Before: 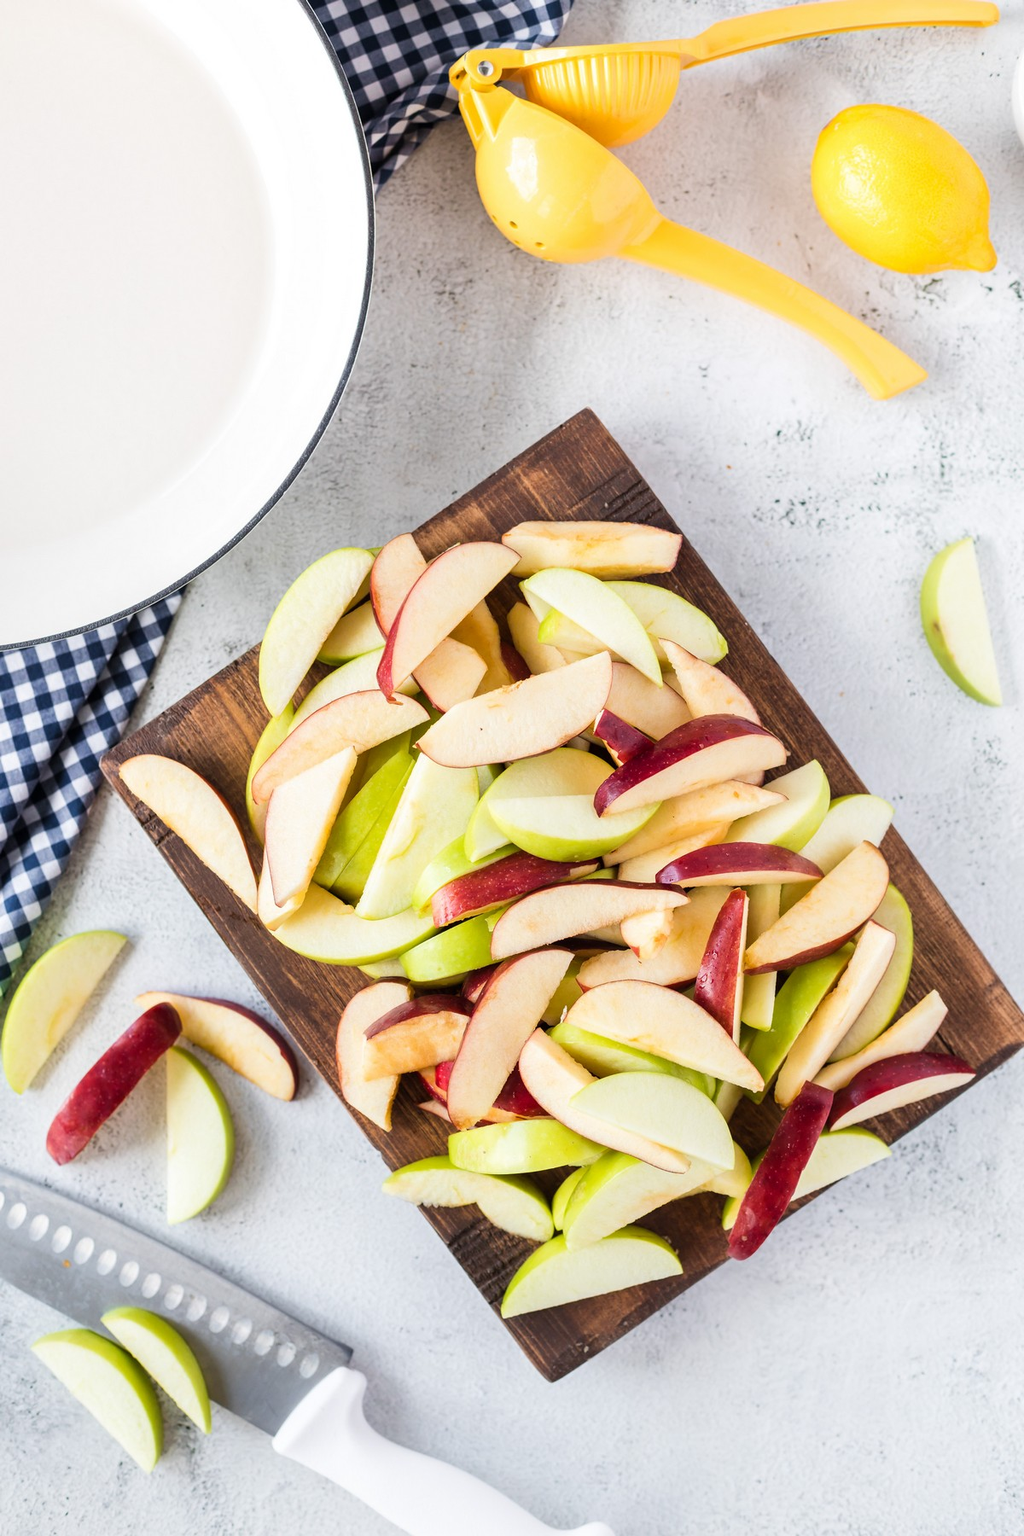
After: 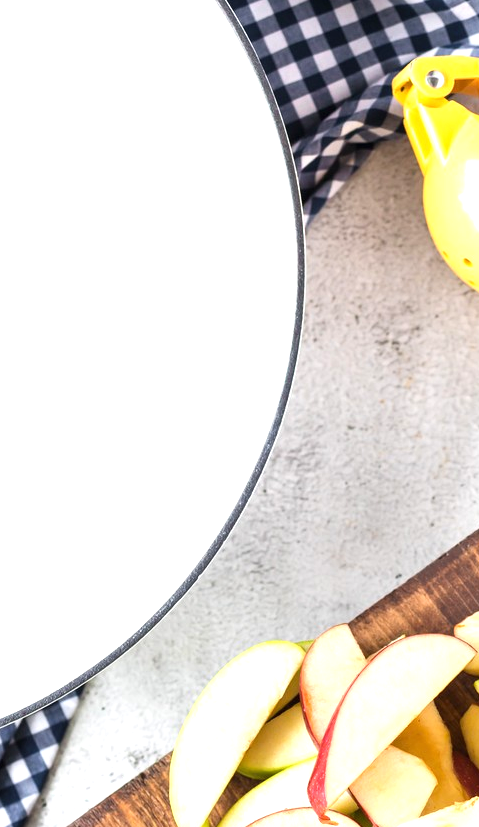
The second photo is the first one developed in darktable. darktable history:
exposure: black level correction 0, exposure 0.691 EV, compensate highlight preservation false
crop and rotate: left 11.208%, top 0.084%, right 48.83%, bottom 53.931%
